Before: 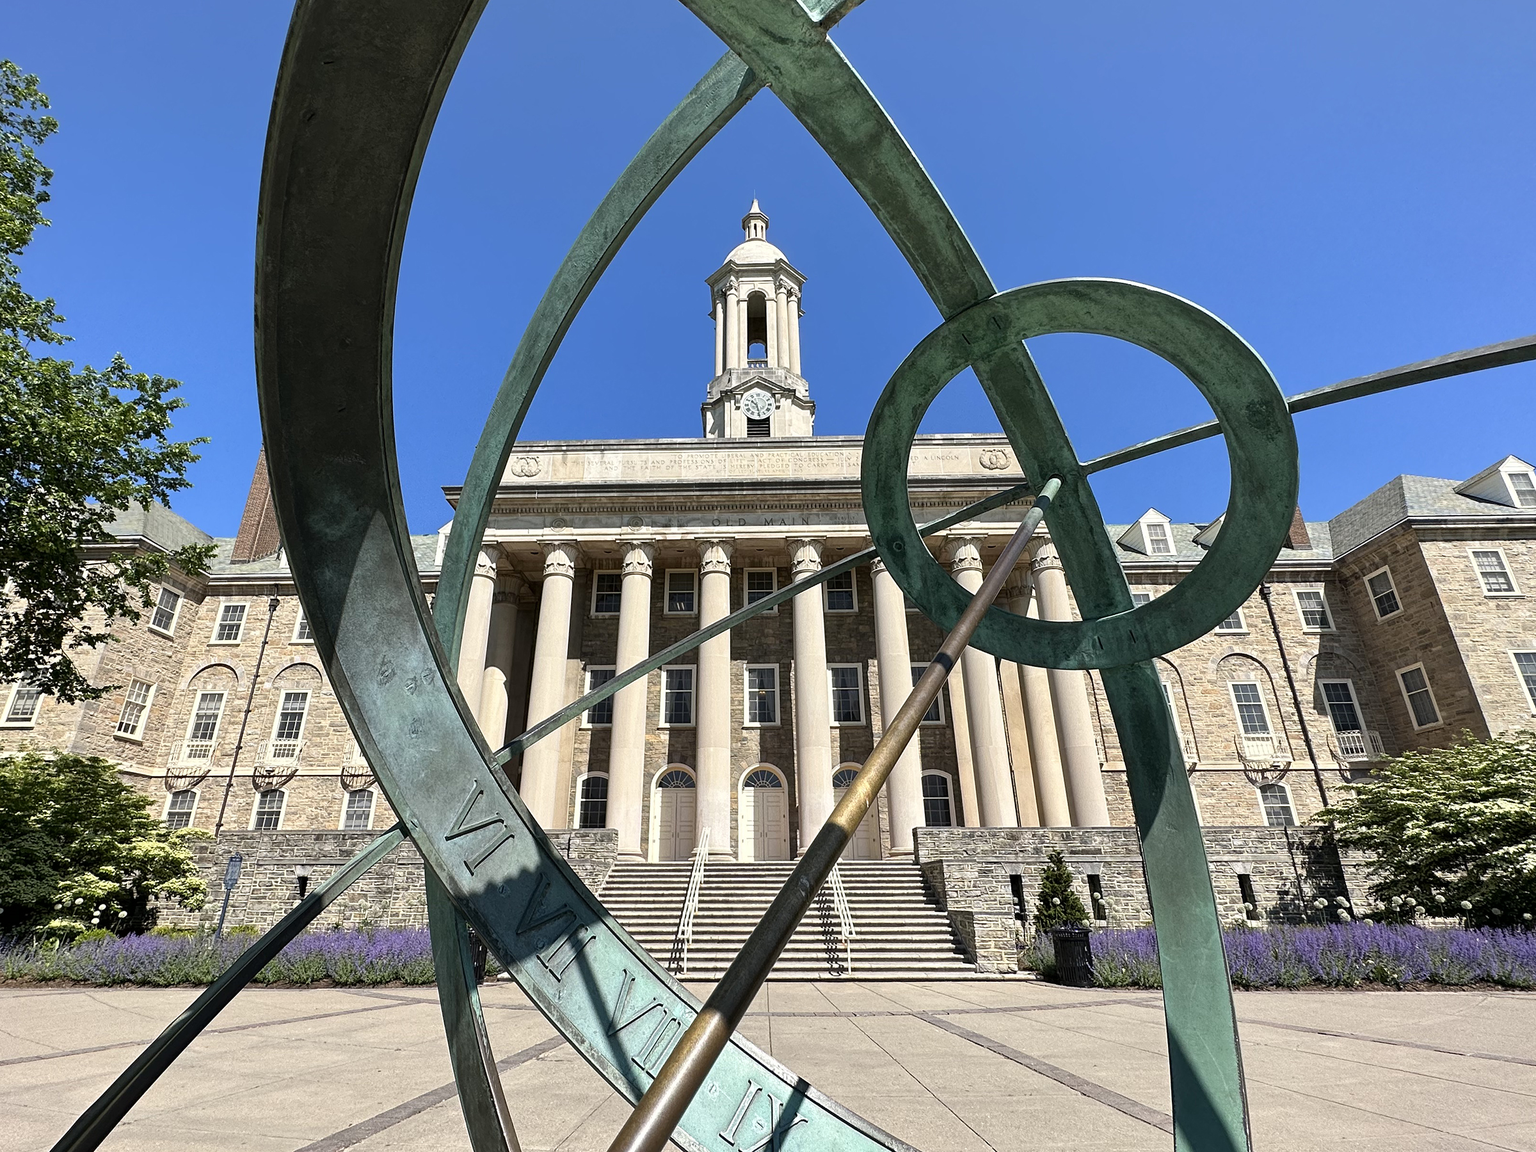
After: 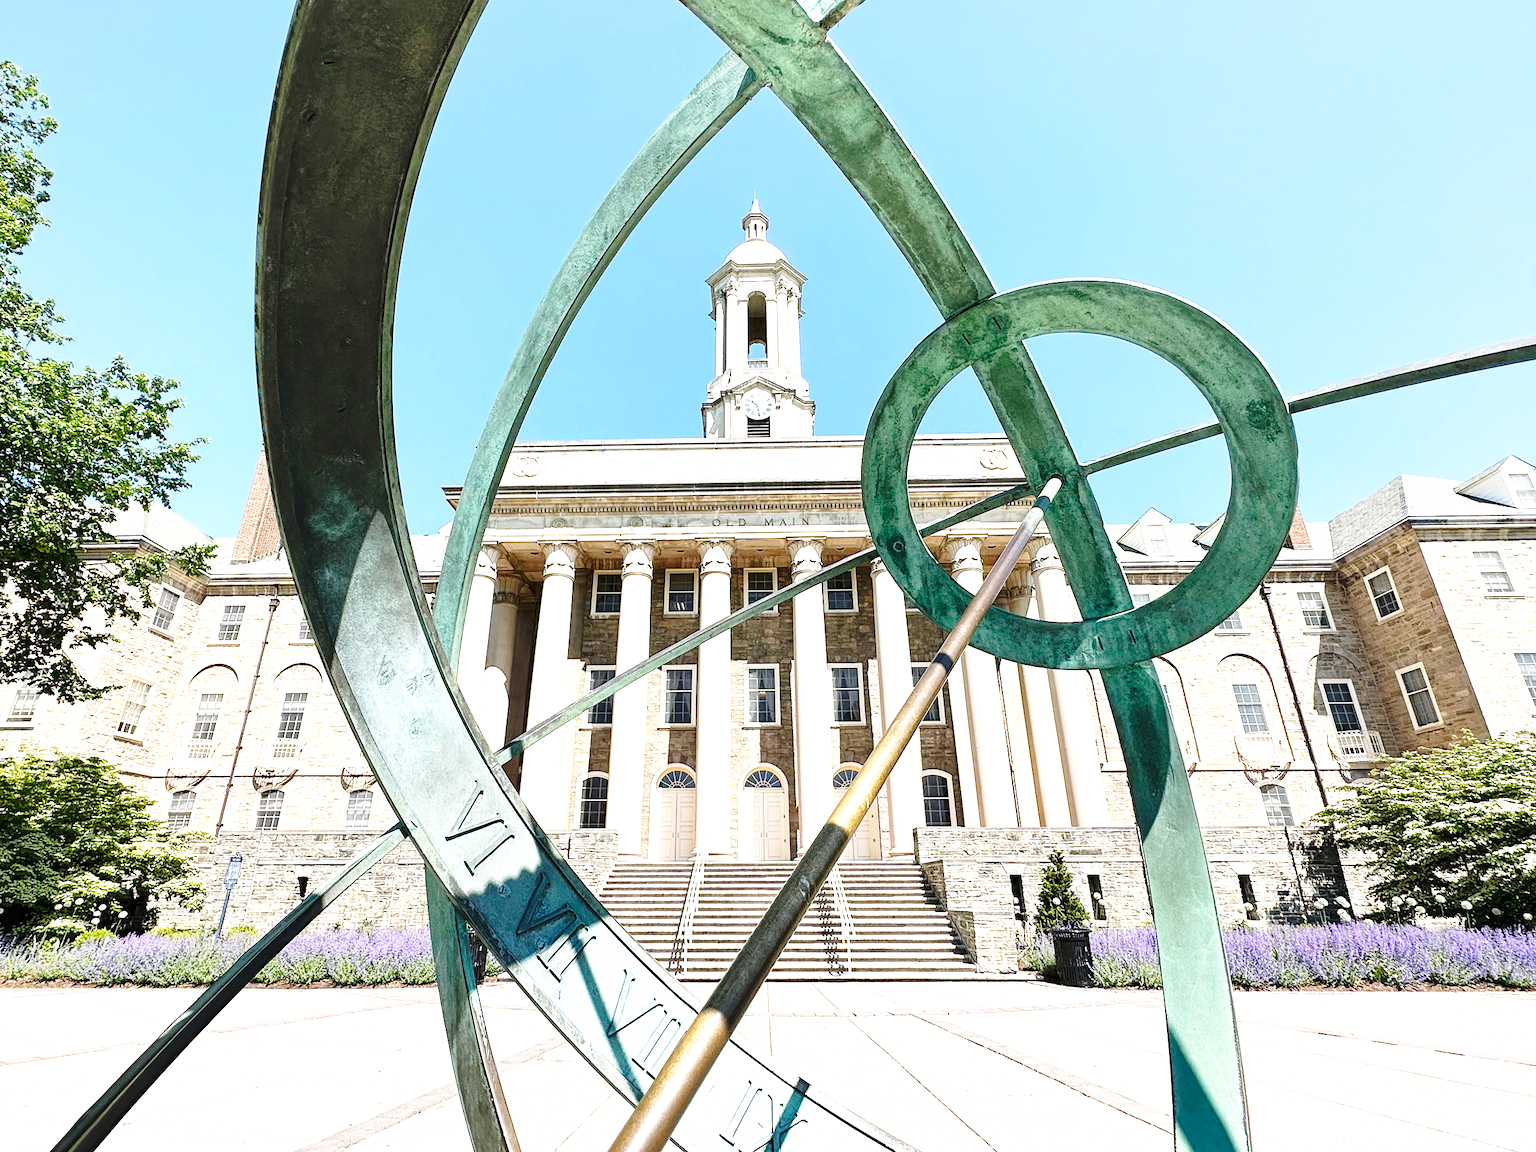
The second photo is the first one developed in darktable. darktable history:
exposure: black level correction 0, exposure 1.2 EV, compensate exposure bias true, compensate highlight preservation false
base curve: curves: ch0 [(0, 0) (0.036, 0.037) (0.121, 0.228) (0.46, 0.76) (0.859, 0.983) (1, 1)], exposure shift 0.573, preserve colors none
